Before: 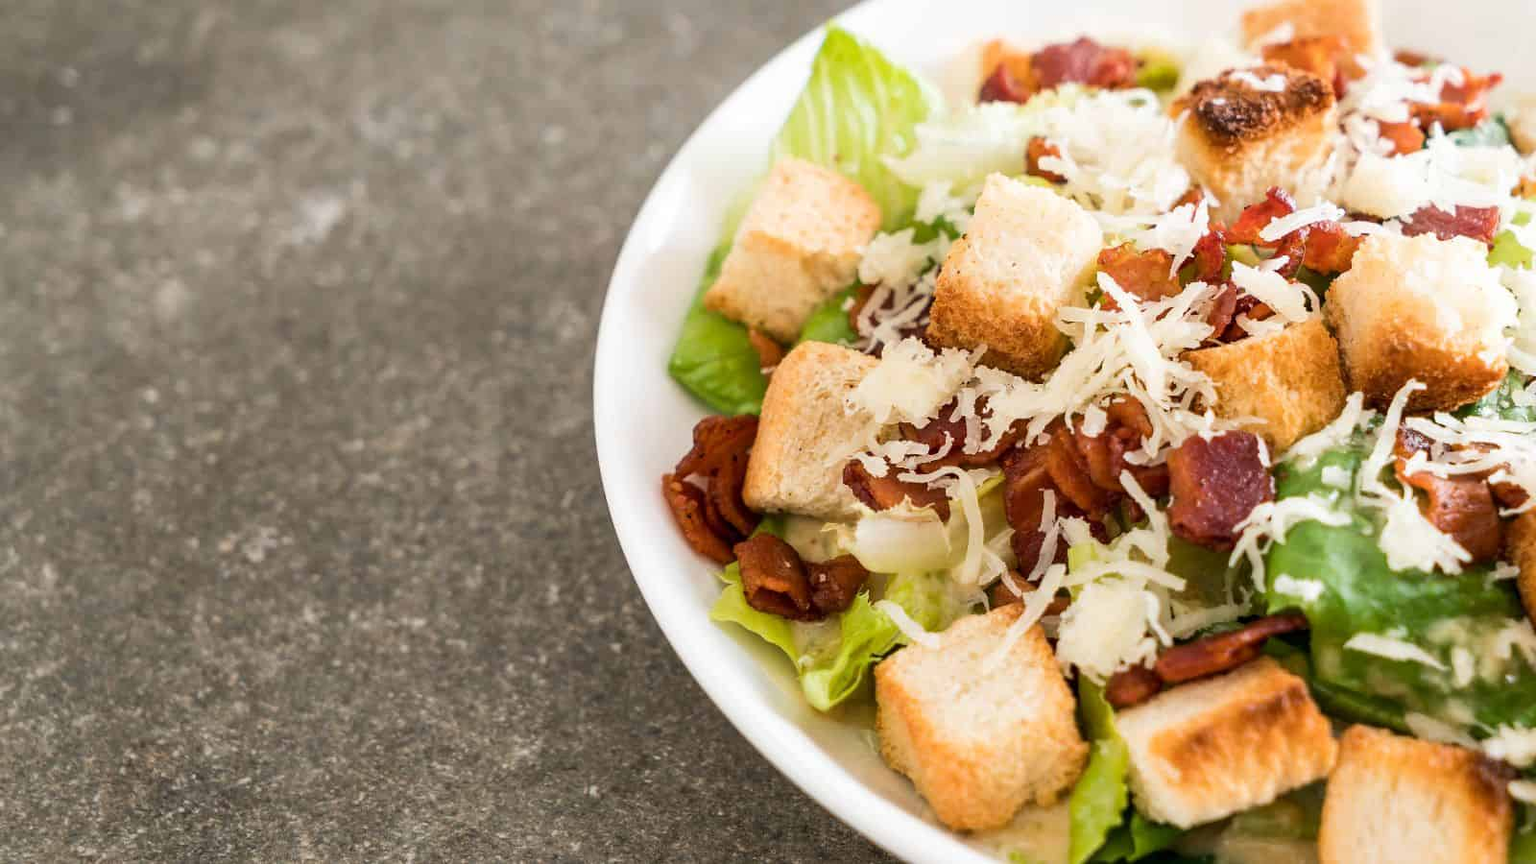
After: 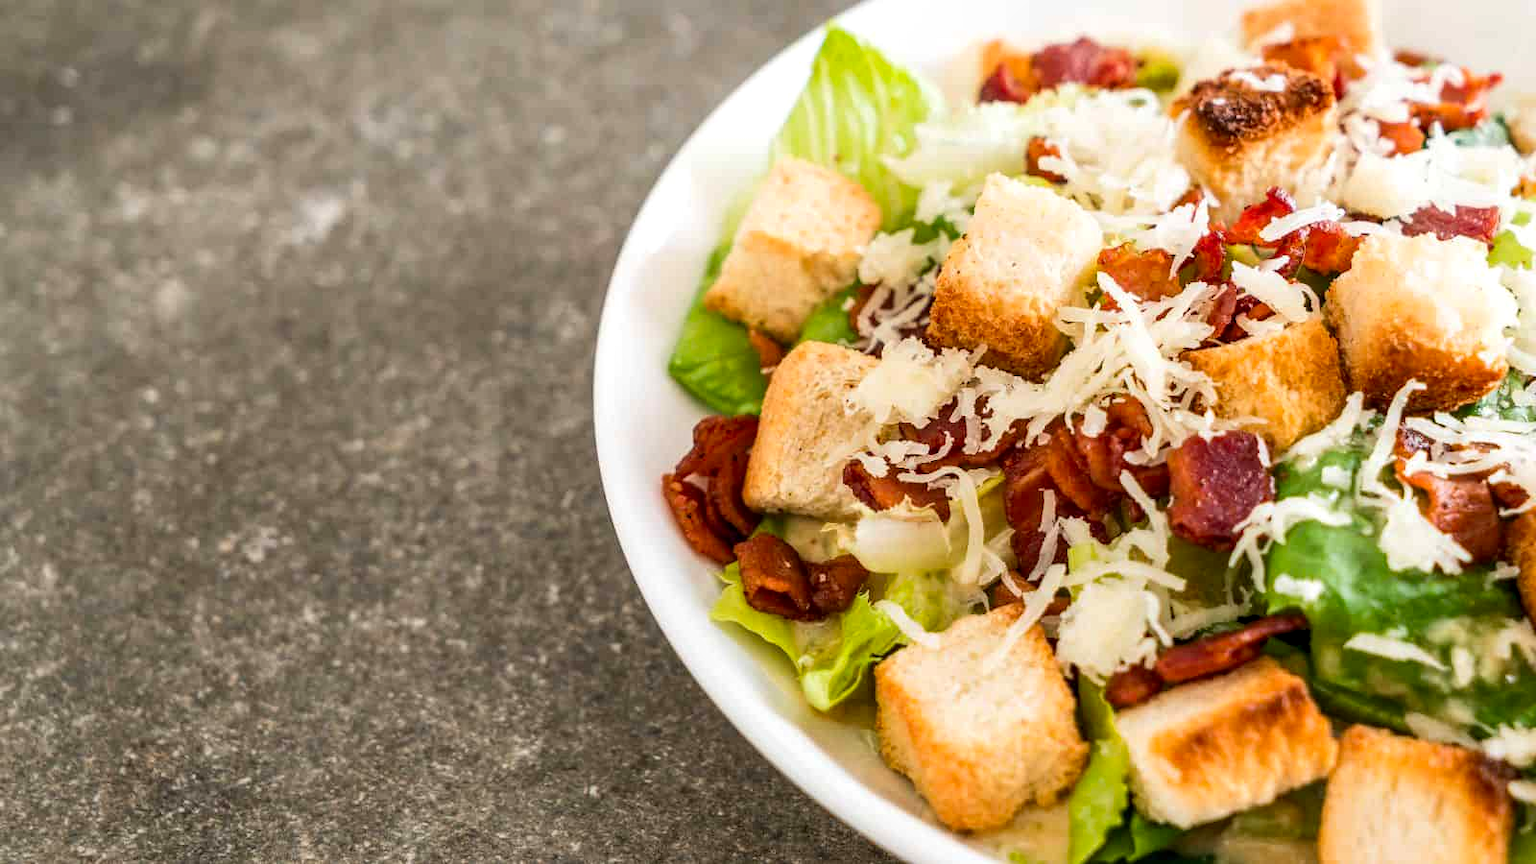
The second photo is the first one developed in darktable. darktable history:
local contrast: on, module defaults
contrast brightness saturation: contrast 0.08, saturation 0.2
